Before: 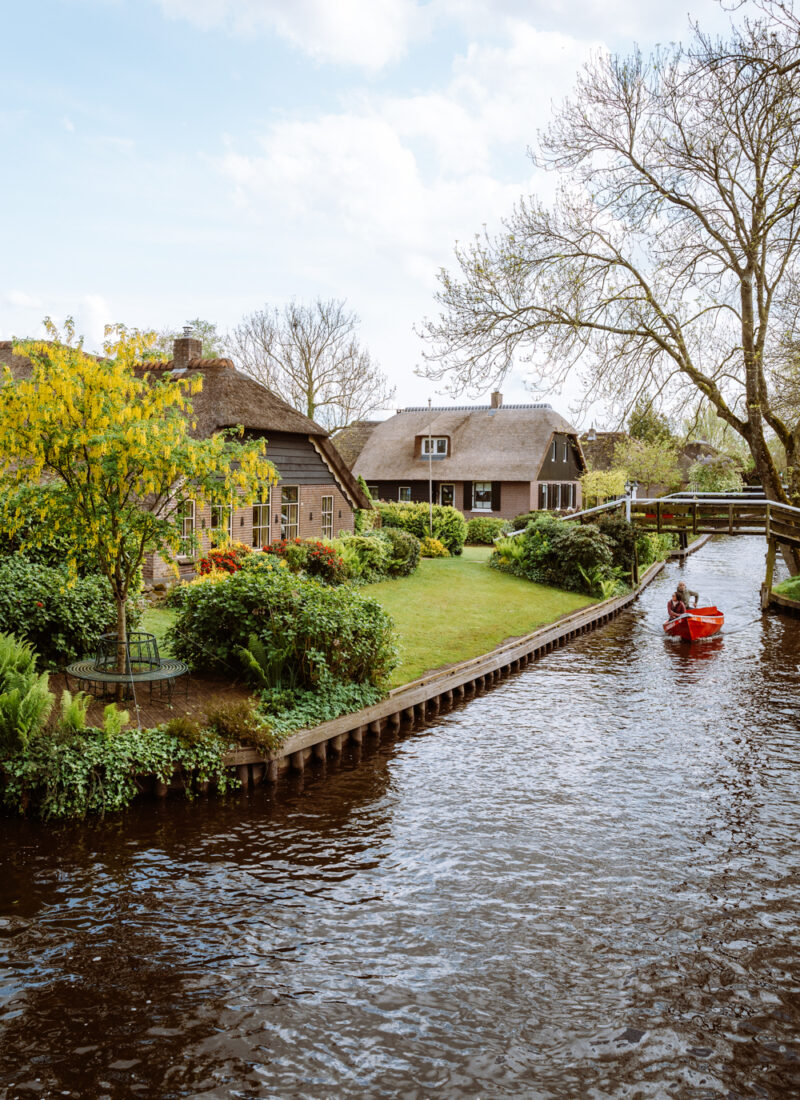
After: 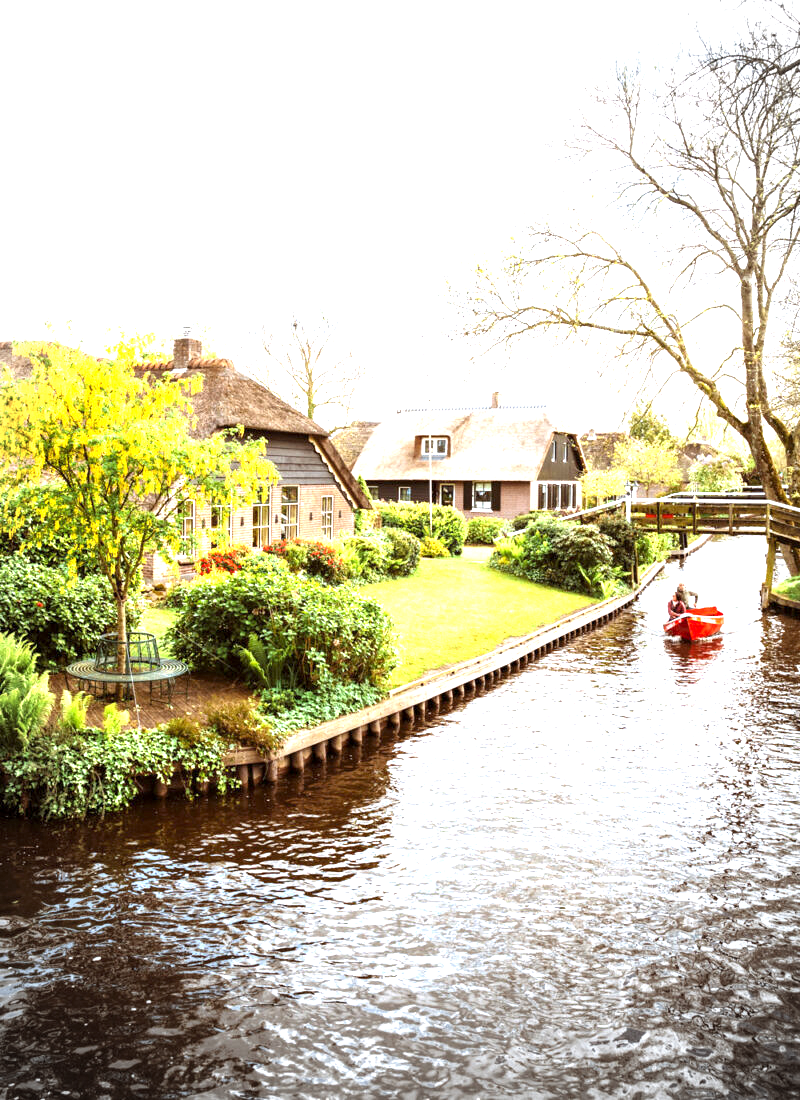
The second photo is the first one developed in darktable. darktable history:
vignetting: fall-off start 67.15%, brightness -0.442, saturation -0.691, width/height ratio 1.011, unbound false
exposure: black level correction 0.001, exposure 1.822 EV, compensate exposure bias true, compensate highlight preservation false
